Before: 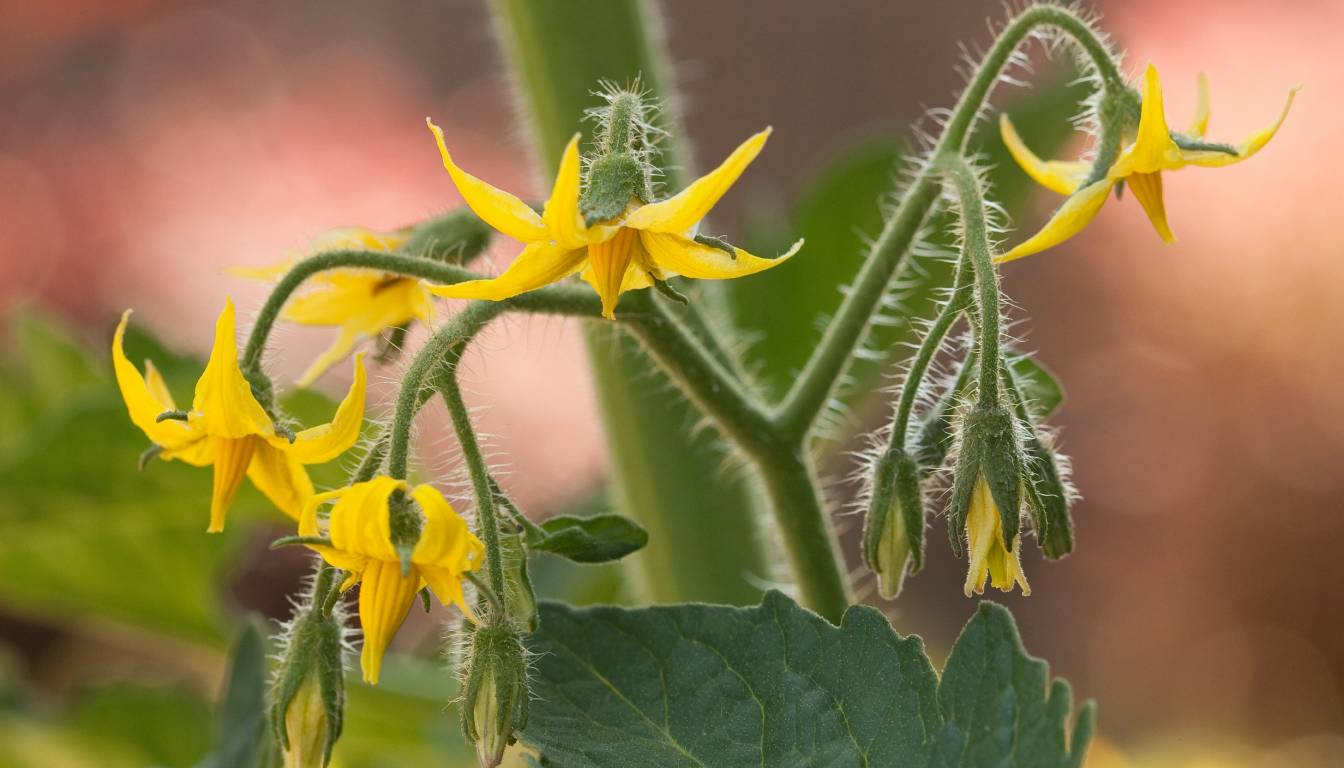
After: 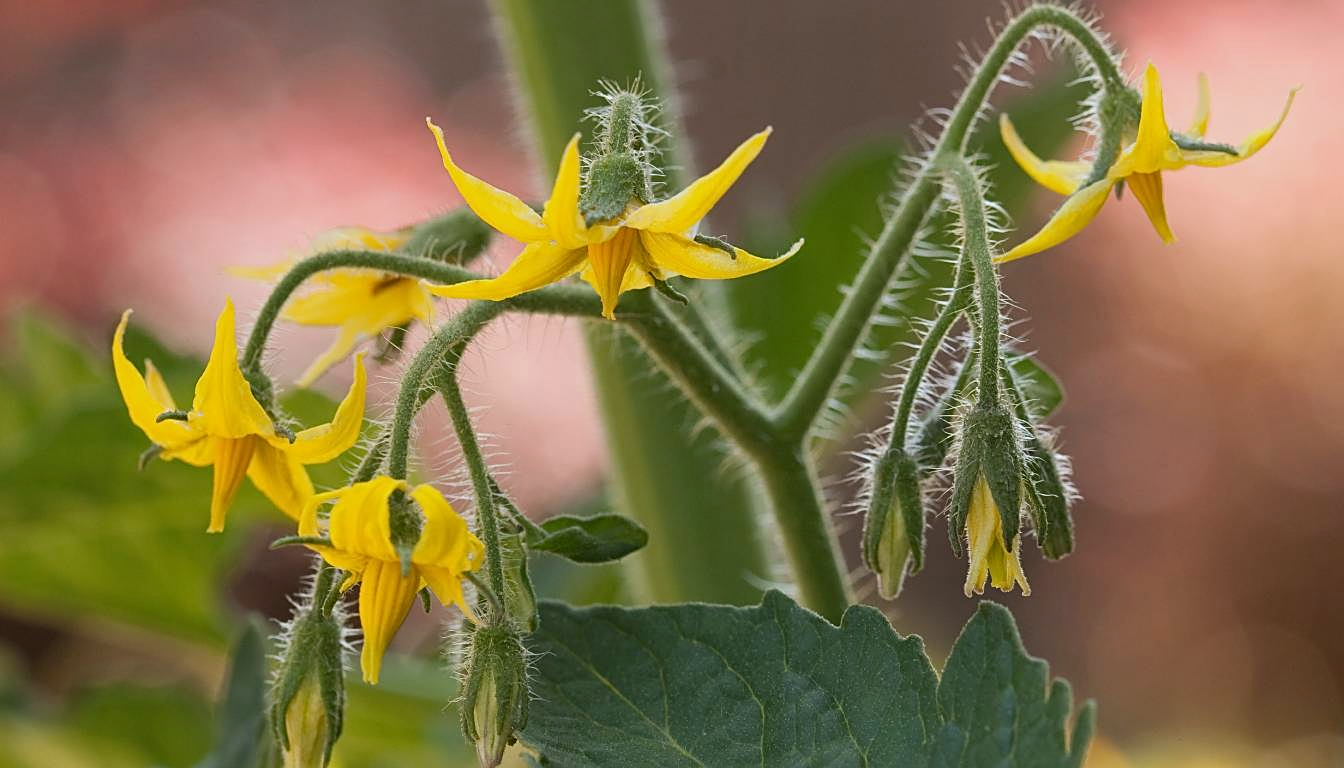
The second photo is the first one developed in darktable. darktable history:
exposure: exposure -0.151 EV, compensate highlight preservation false
white balance: red 0.984, blue 1.059
sharpen: on, module defaults
